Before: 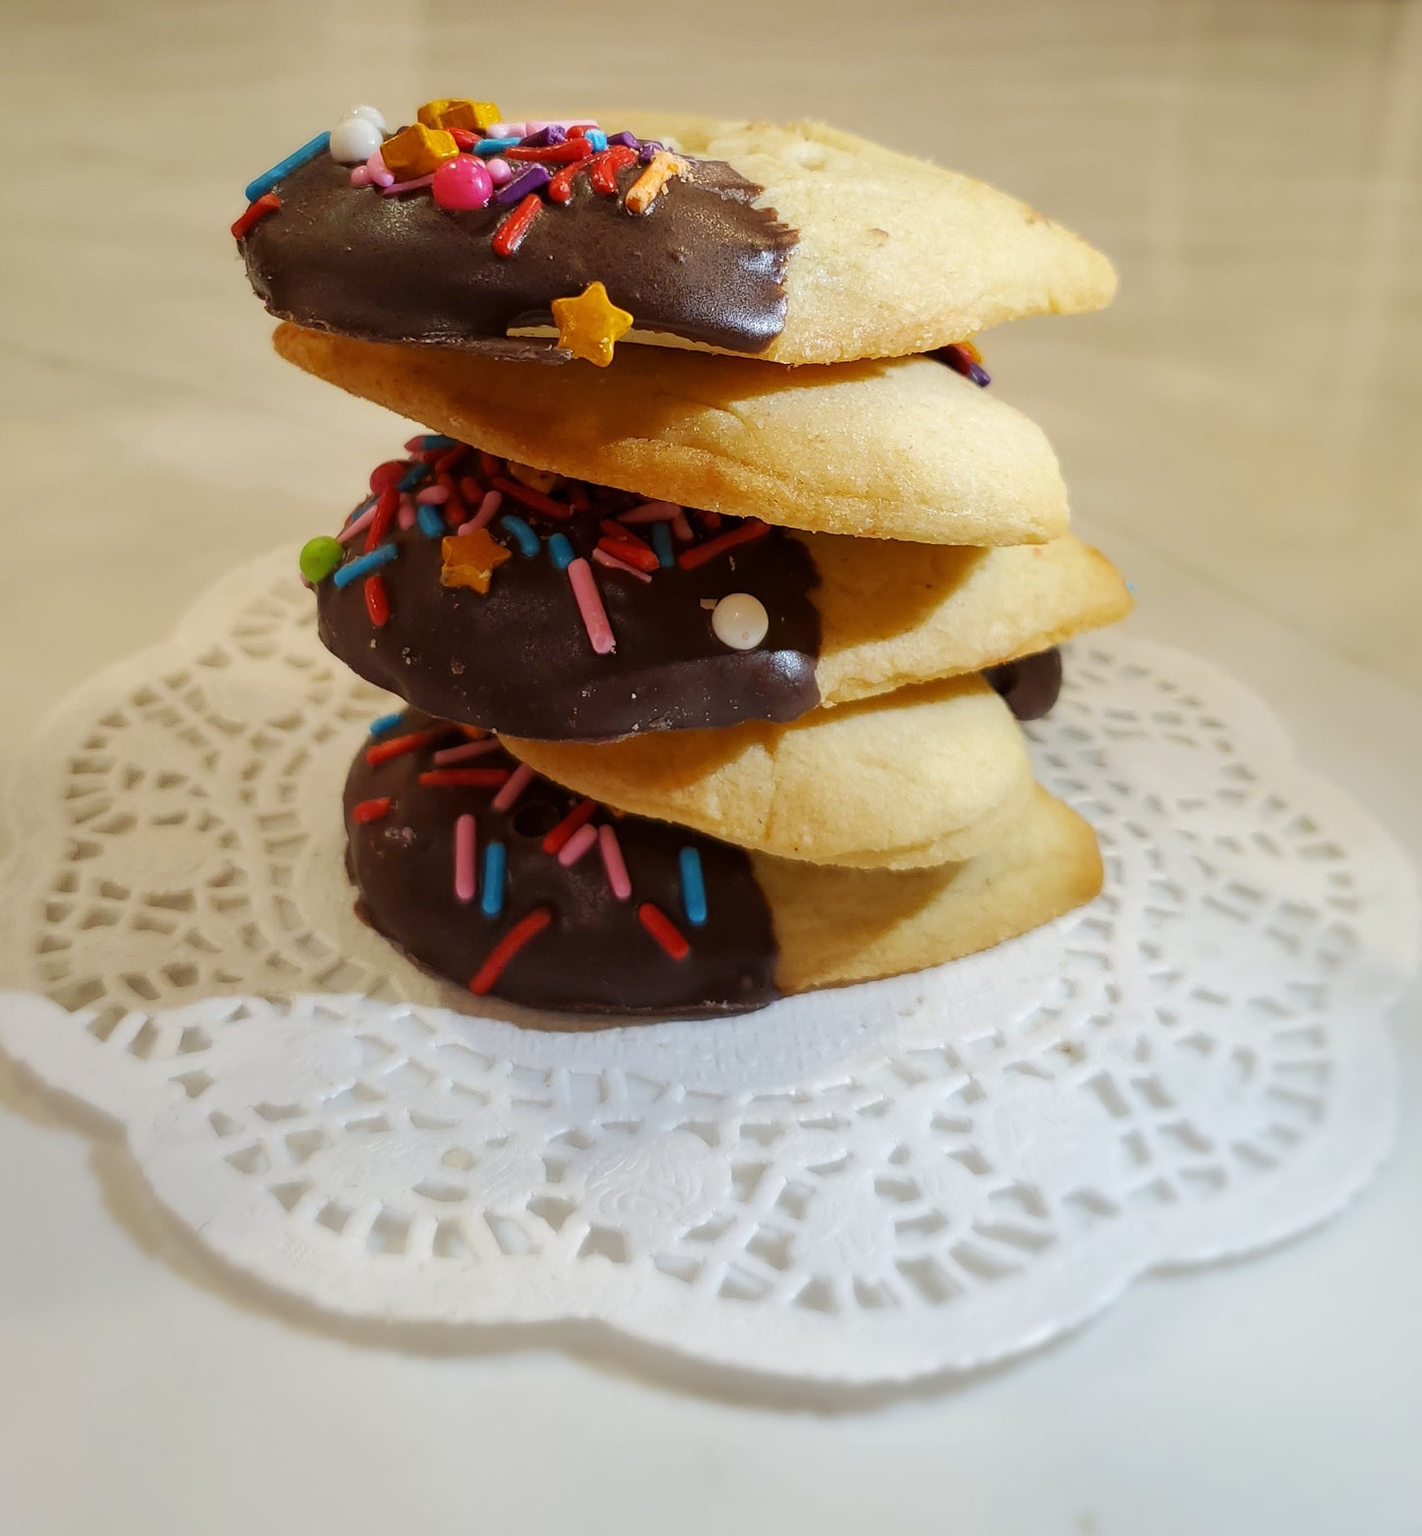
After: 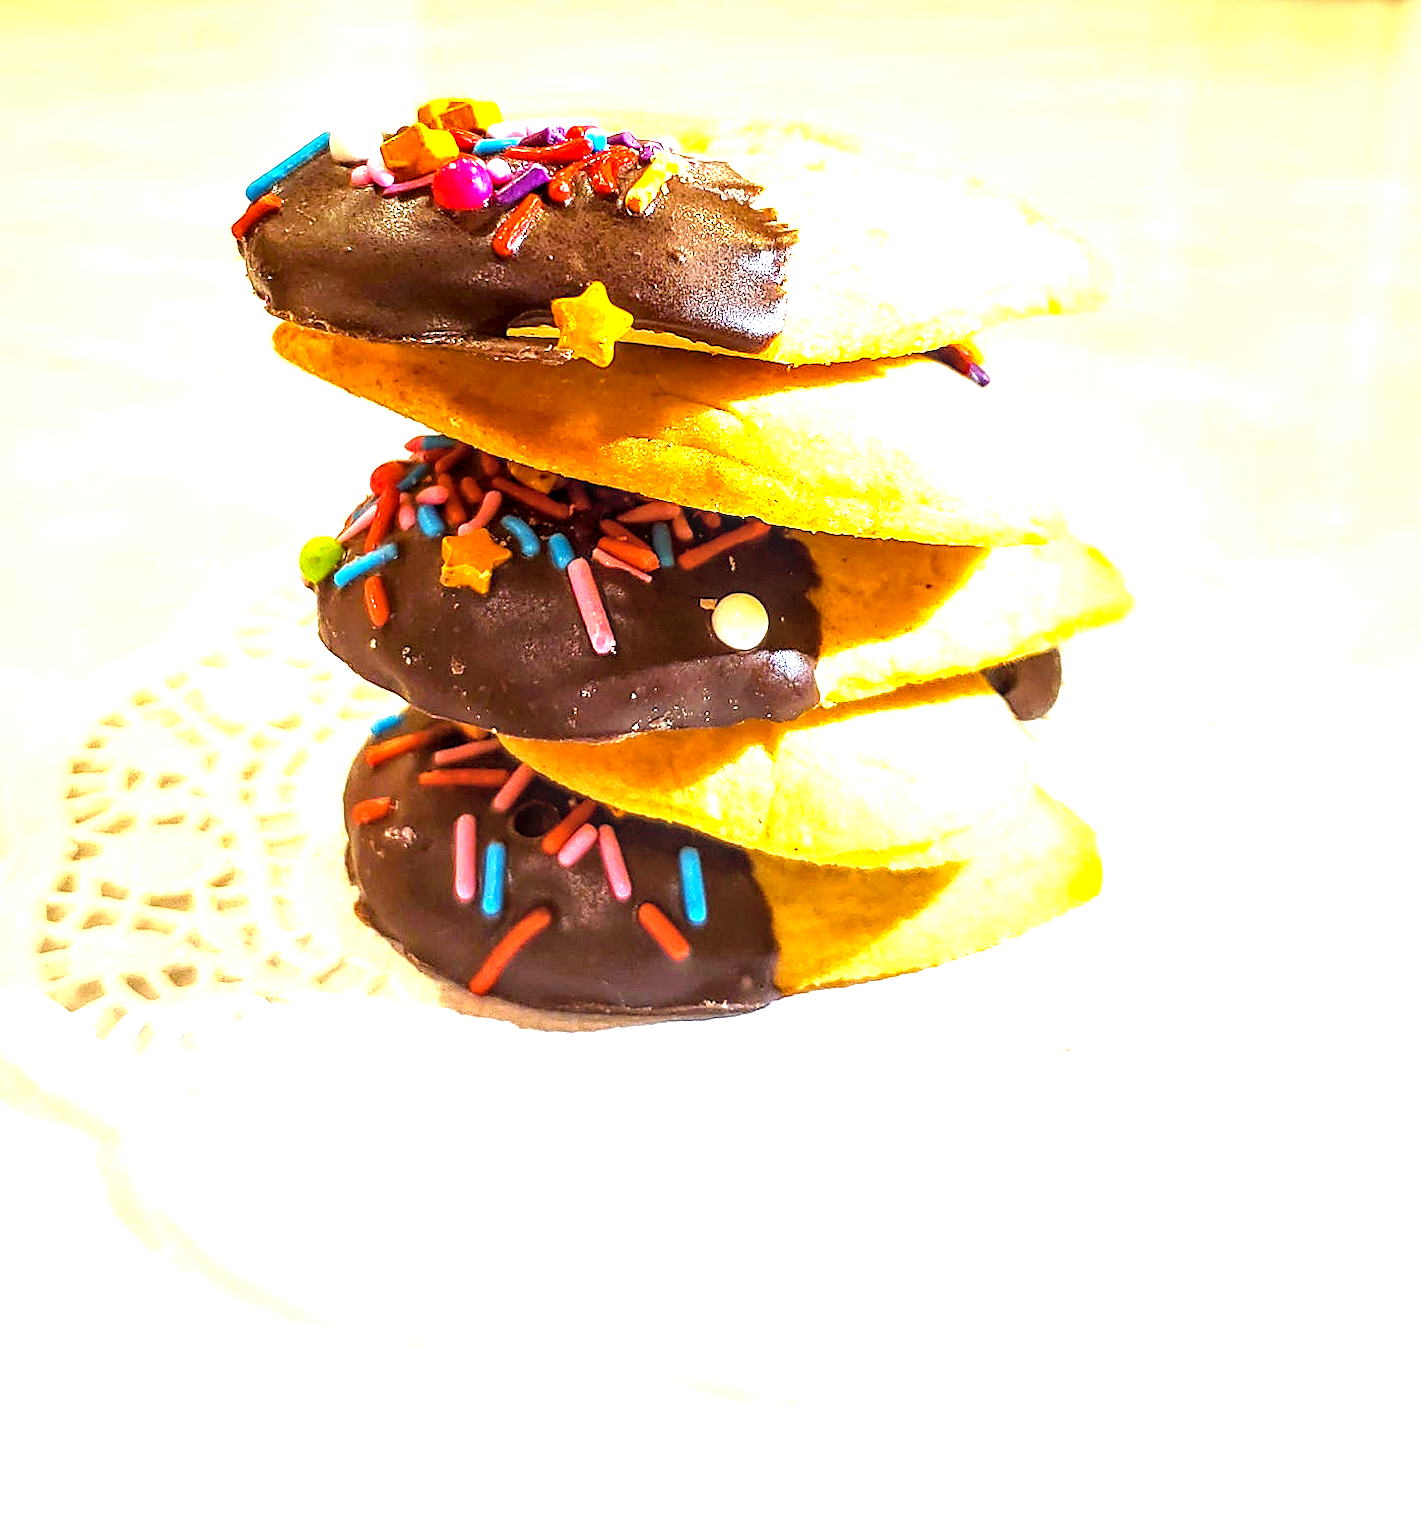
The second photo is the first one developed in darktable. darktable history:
color balance rgb: power › chroma 0.323%, power › hue 22.29°, linear chroma grading › global chroma 10.291%, perceptual saturation grading › global saturation 18.258%, perceptual brilliance grading › highlights 8.754%, perceptual brilliance grading › mid-tones 3.515%, perceptual brilliance grading › shadows 1.234%, global vibrance 9.628%
sharpen: on, module defaults
local contrast: detail 160%
exposure: black level correction 0.001, exposure 1.645 EV, compensate exposure bias true, compensate highlight preservation false
